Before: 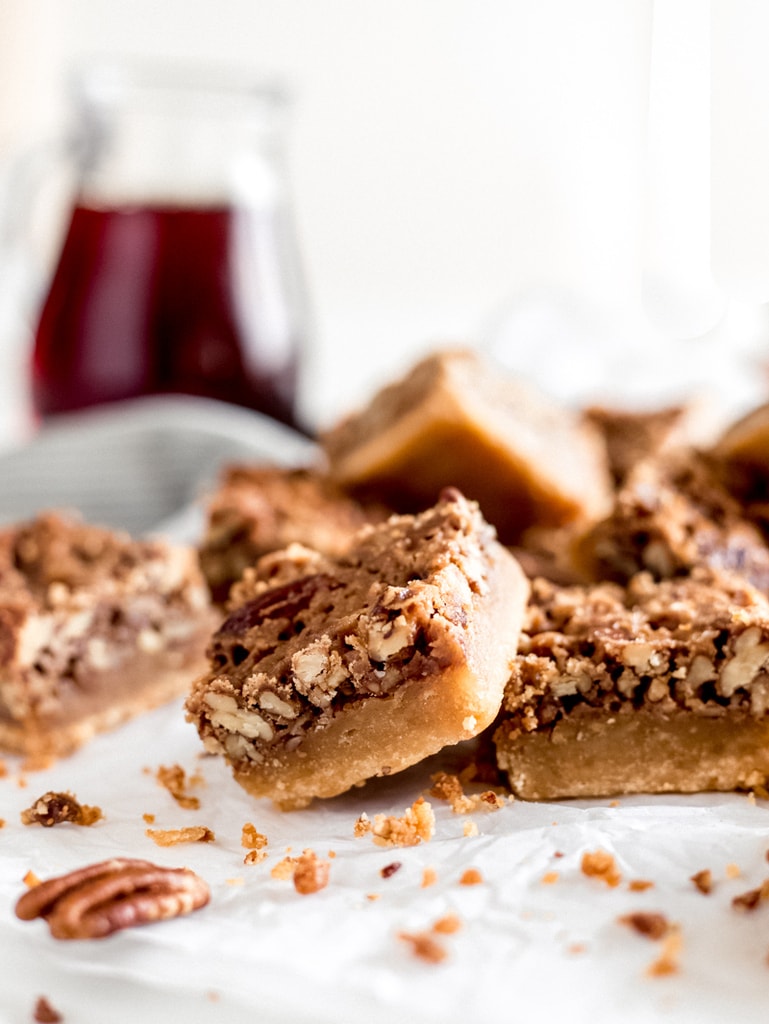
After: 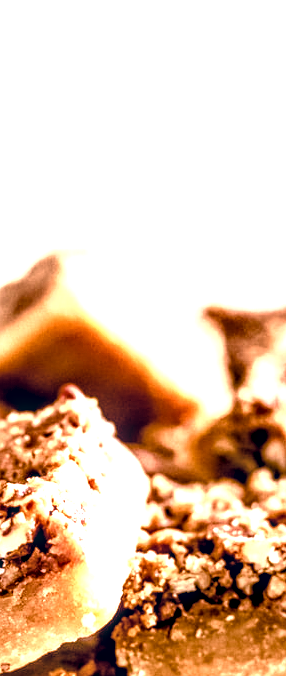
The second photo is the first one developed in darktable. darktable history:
tone equalizer: -8 EV -0.72 EV, -7 EV -0.671 EV, -6 EV -0.572 EV, -5 EV -0.417 EV, -3 EV 0.388 EV, -2 EV 0.6 EV, -1 EV 0.678 EV, +0 EV 0.722 EV
color correction: highlights a* 14.35, highlights b* 5.73, shadows a* -5.55, shadows b* -15.32, saturation 0.866
crop and rotate: left 49.575%, top 10.091%, right 13.219%, bottom 23.877%
exposure: black level correction -0.002, exposure 0.71 EV, compensate highlight preservation false
shadows and highlights: shadows 37.37, highlights -27, soften with gaussian
local contrast: highlights 12%, shadows 38%, detail 183%, midtone range 0.471
color balance rgb: global offset › luminance -0.497%, linear chroma grading › shadows 31.867%, linear chroma grading › global chroma -2.181%, linear chroma grading › mid-tones 4.041%, perceptual saturation grading › global saturation 46.071%, perceptual saturation grading › highlights -50.427%, perceptual saturation grading › shadows 30.489%, global vibrance 8.538%
